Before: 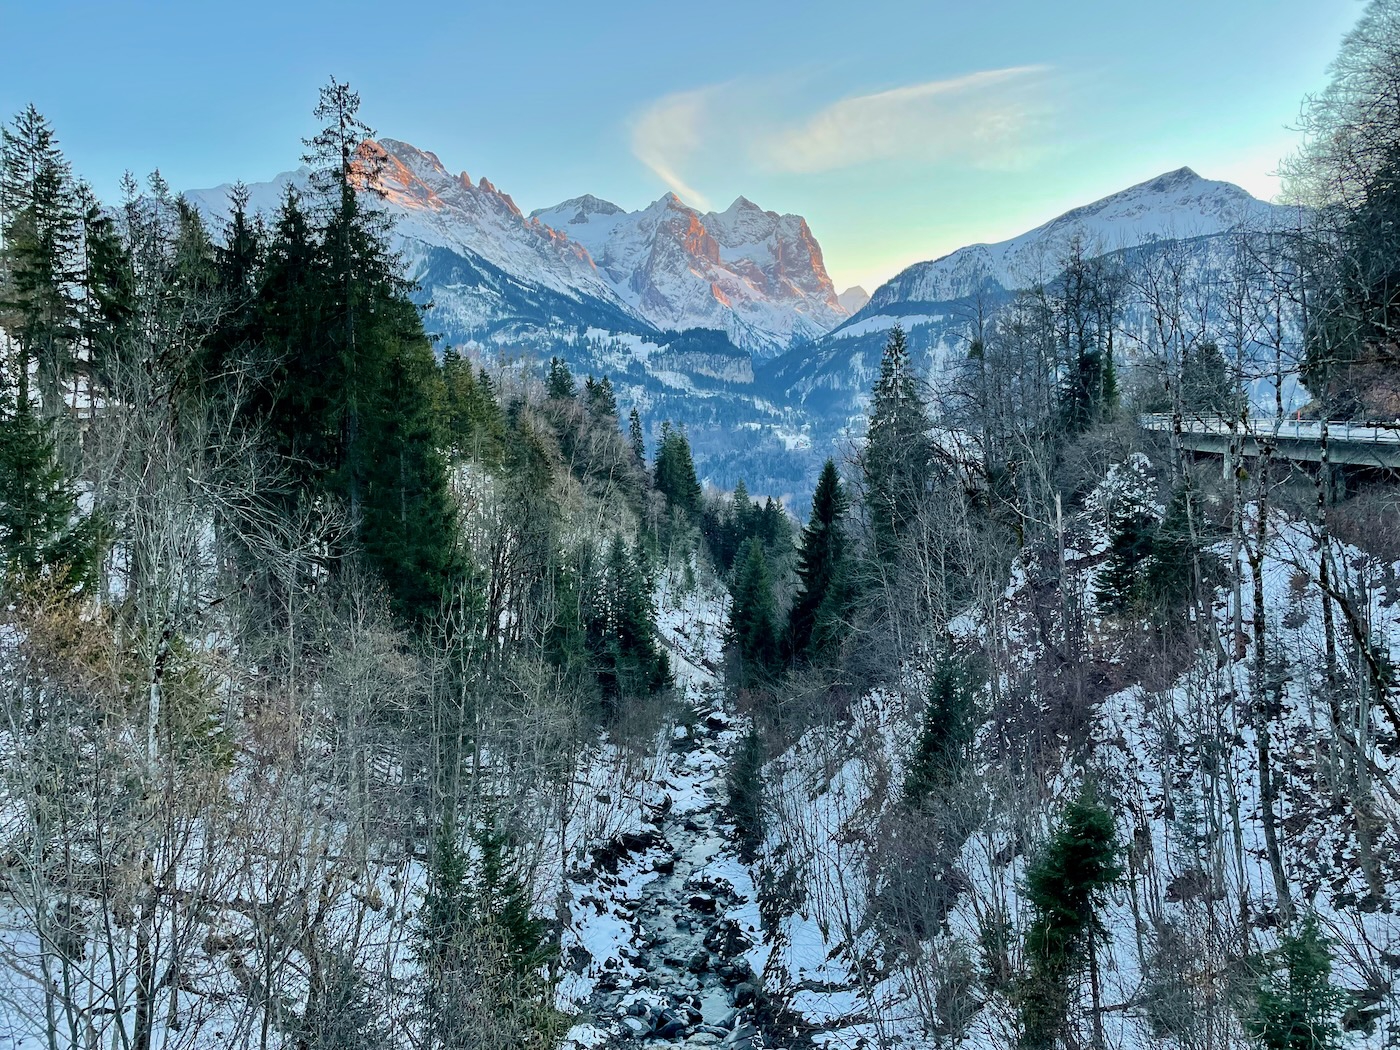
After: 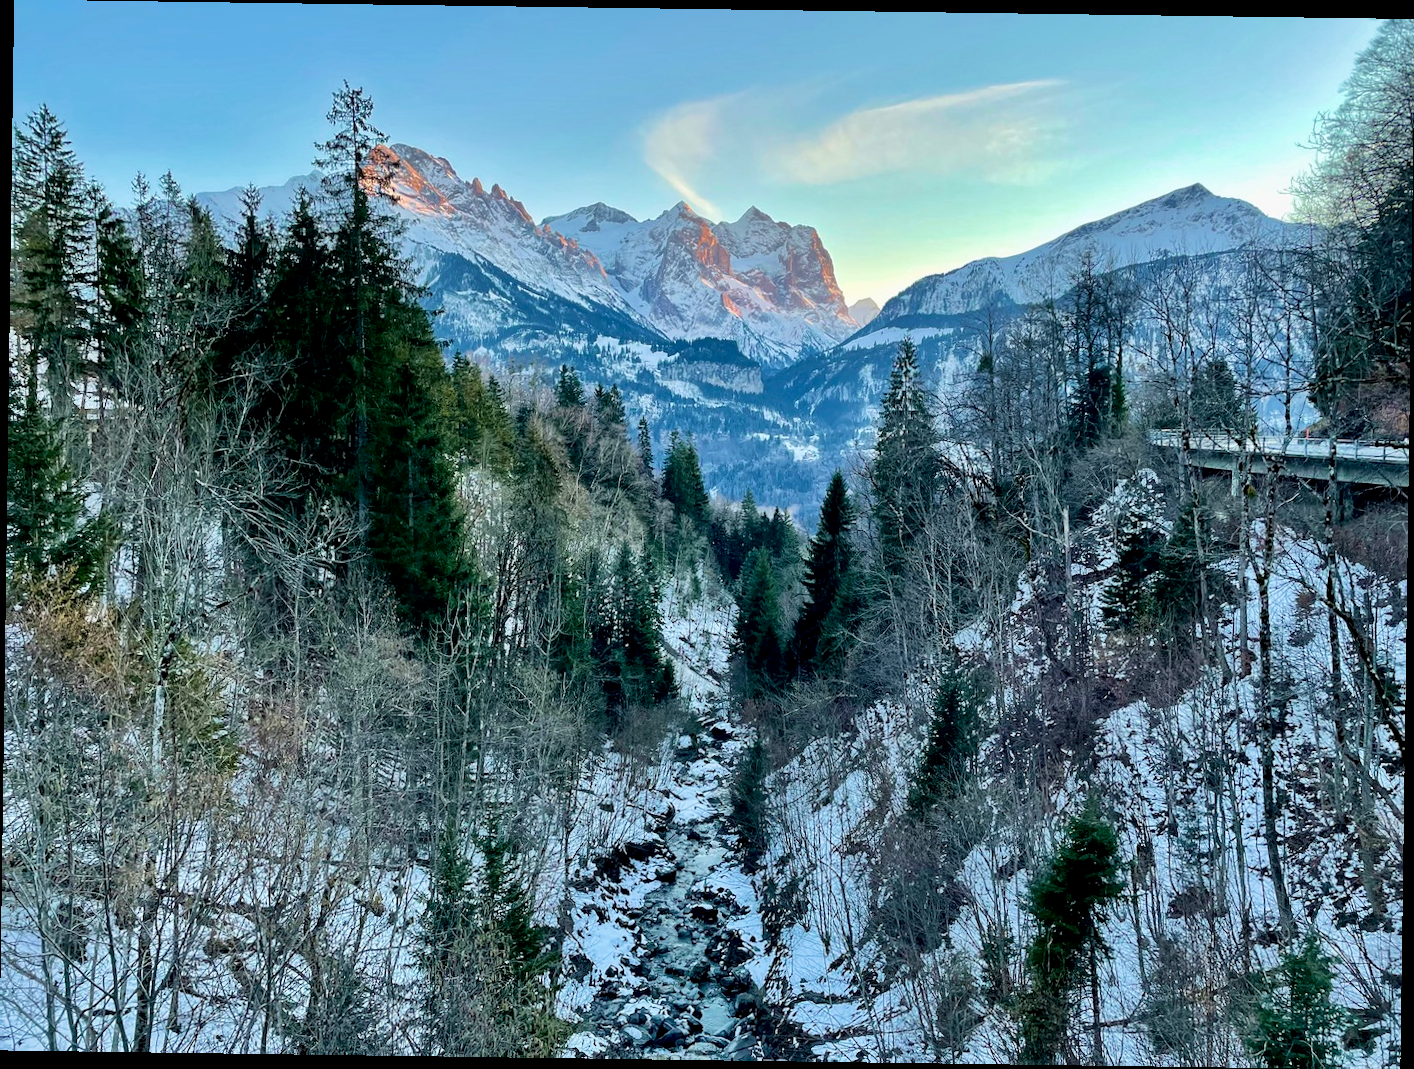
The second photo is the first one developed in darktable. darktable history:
local contrast: mode bilateral grid, contrast 20, coarseness 50, detail 132%, midtone range 0.2
rotate and perspective: rotation 0.8°, automatic cropping off
velvia: on, module defaults
